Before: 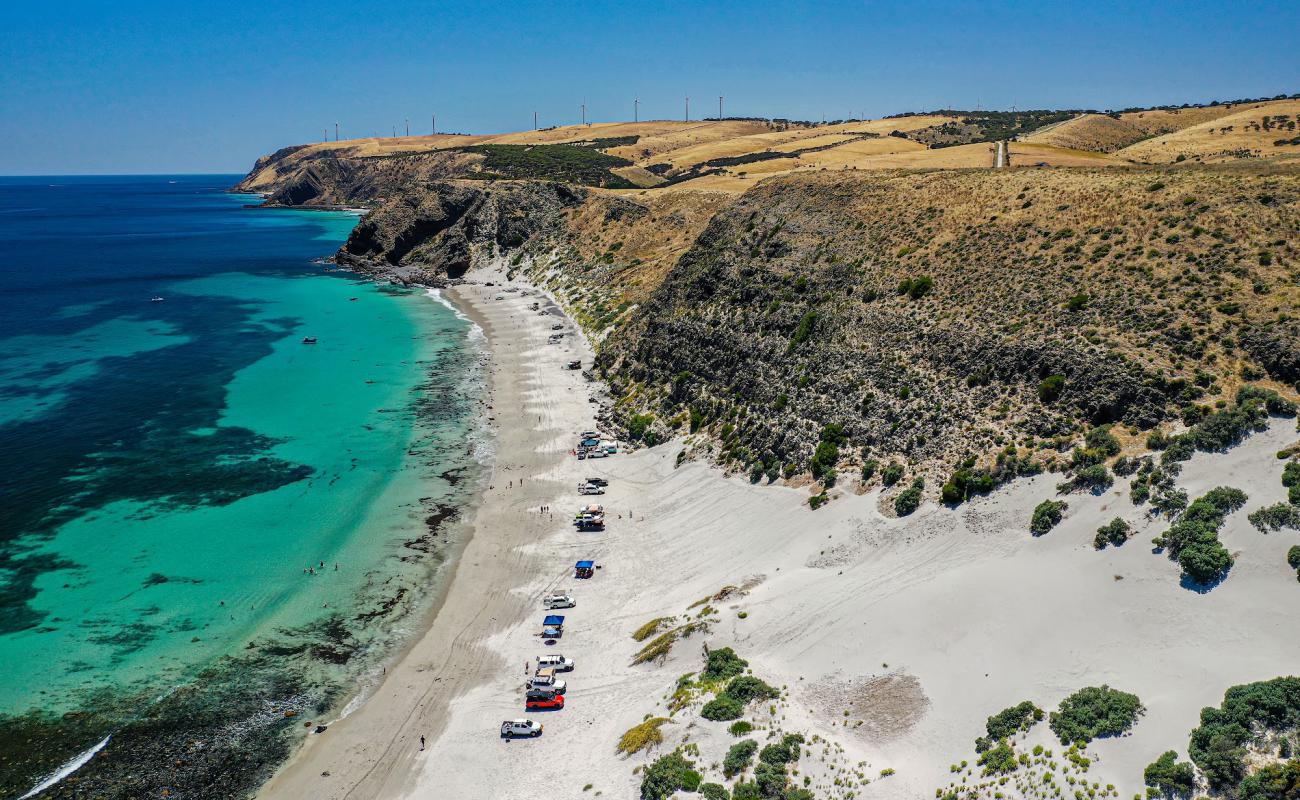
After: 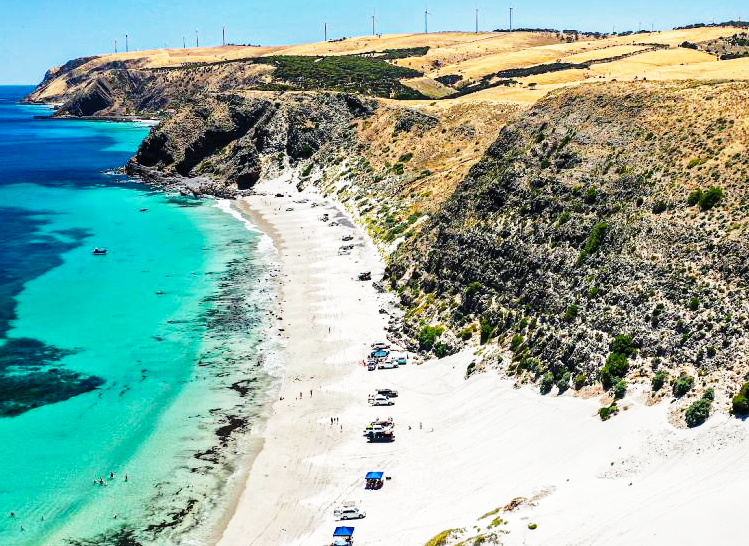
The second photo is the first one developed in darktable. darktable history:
base curve: curves: ch0 [(0, 0) (0.026, 0.03) (0.109, 0.232) (0.351, 0.748) (0.669, 0.968) (1, 1)], preserve colors none
crop: left 16.225%, top 11.195%, right 26.145%, bottom 20.496%
